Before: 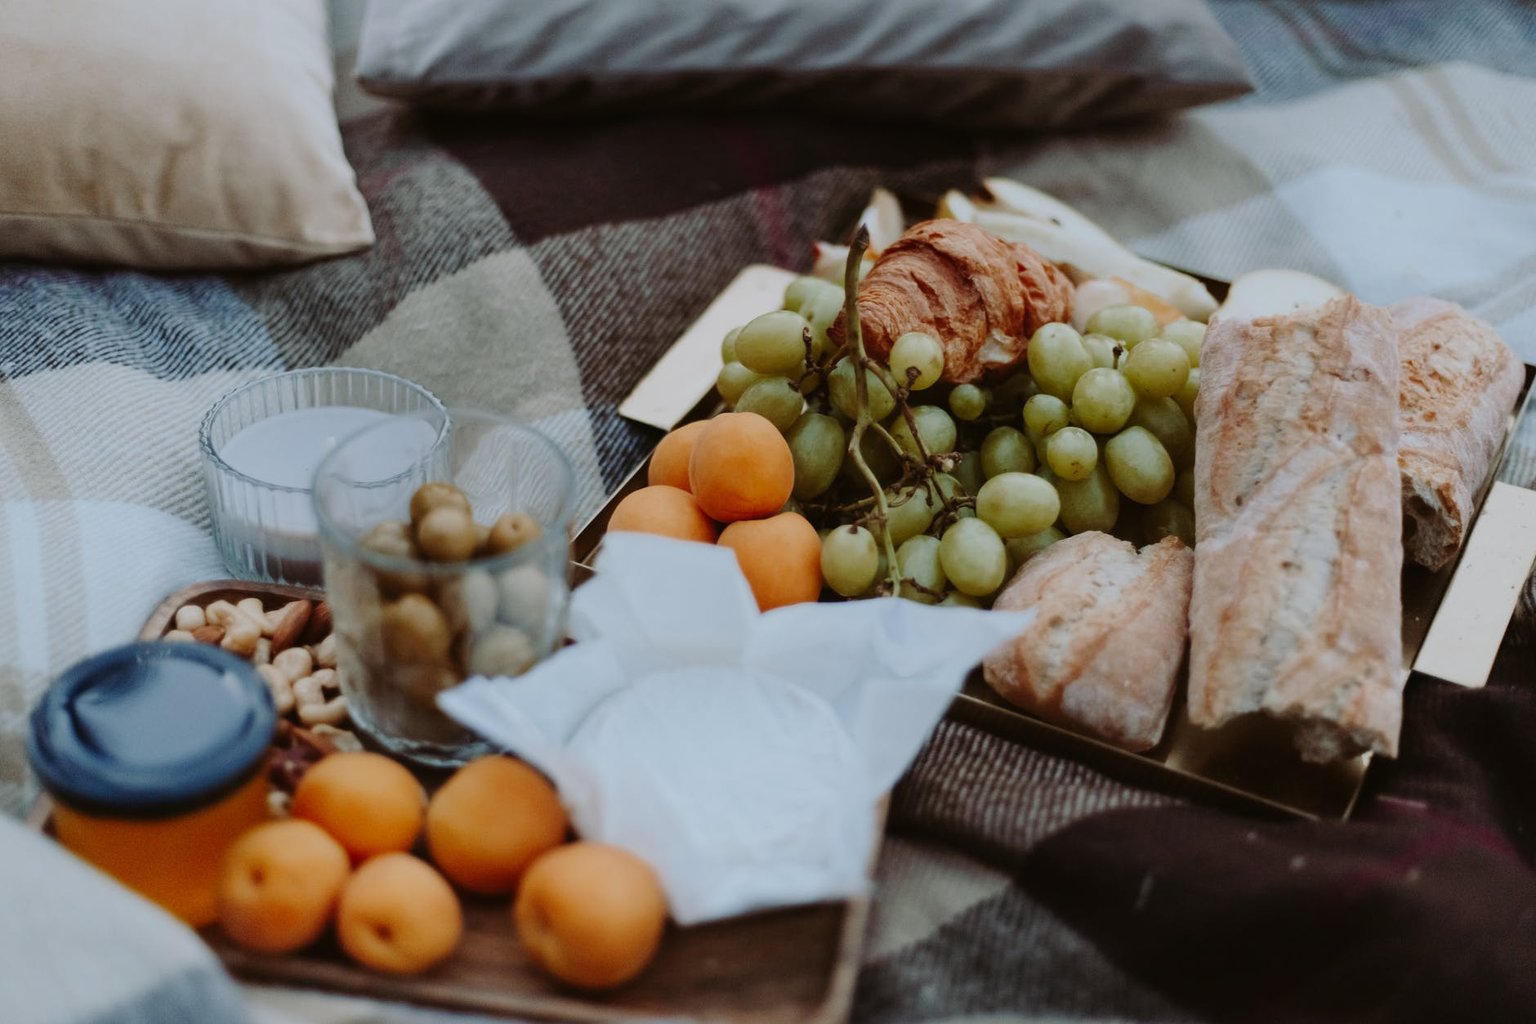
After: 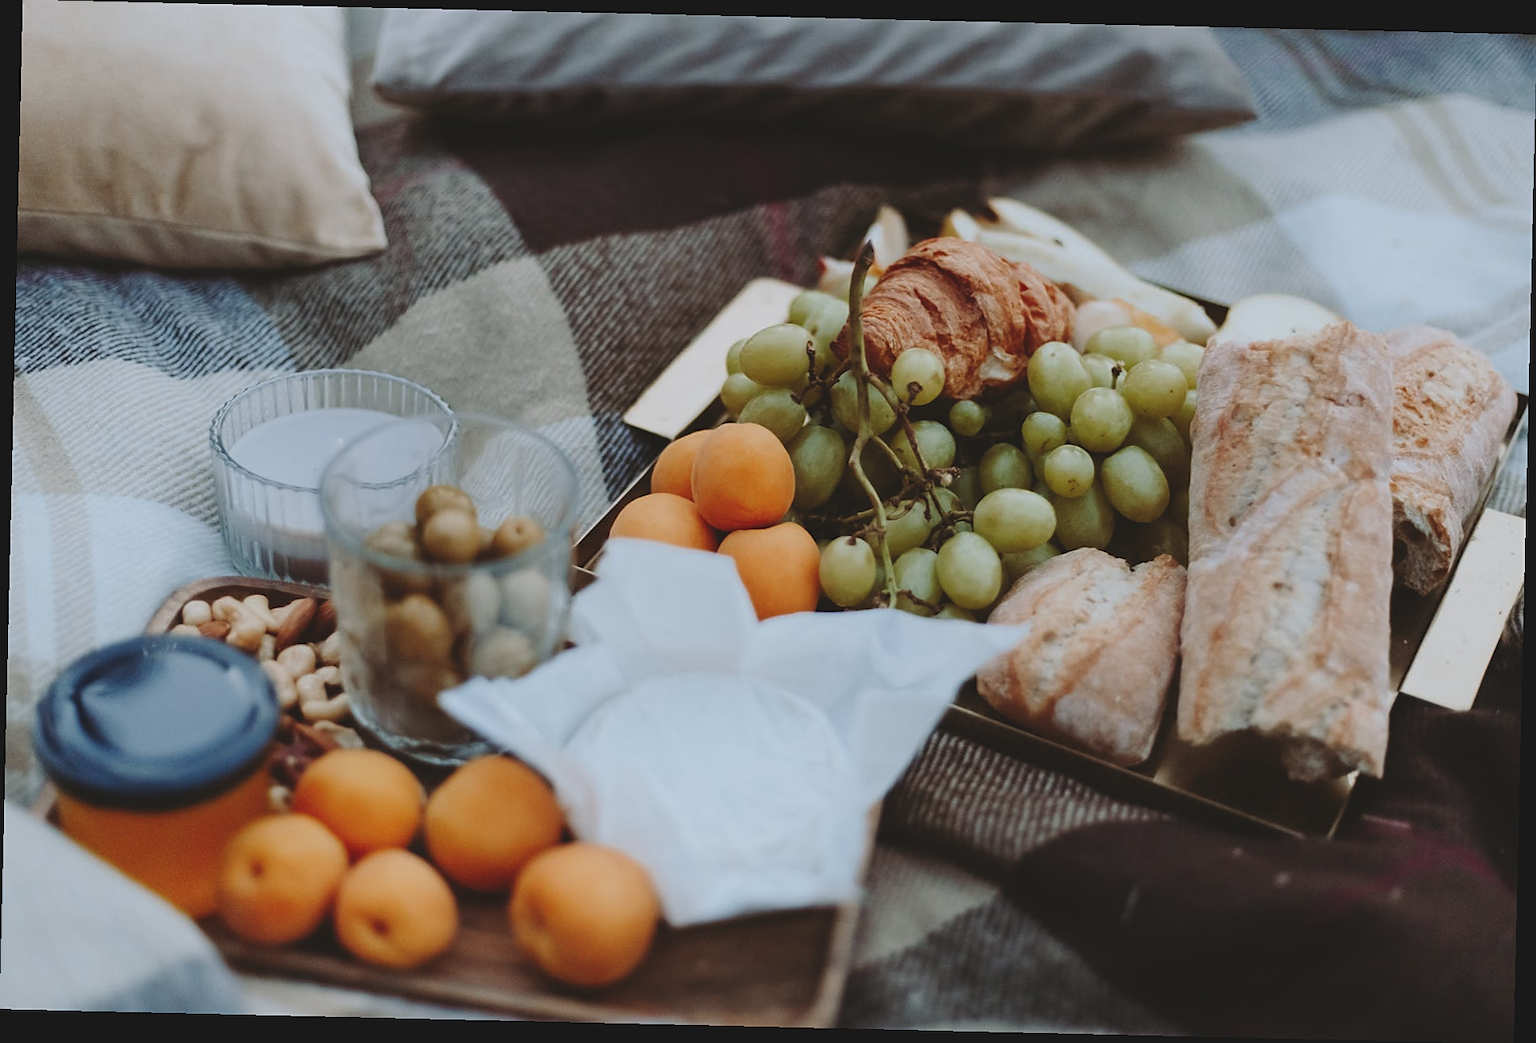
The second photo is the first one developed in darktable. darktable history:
sharpen: radius 1.87, amount 0.4, threshold 1.18
crop and rotate: angle -1.32°
exposure: black level correction -0.009, exposure 0.069 EV, compensate highlight preservation false
